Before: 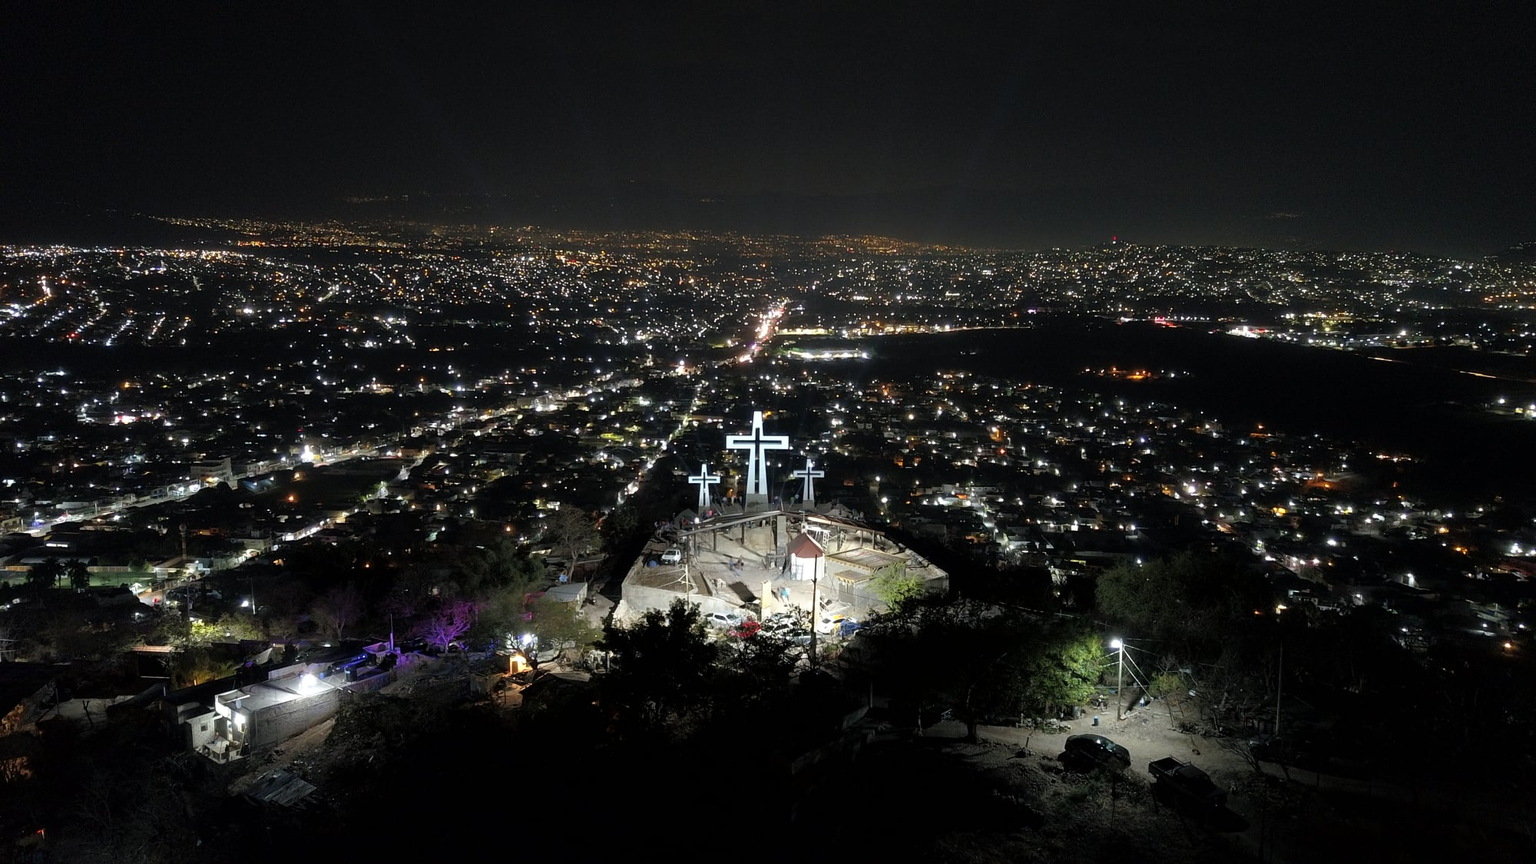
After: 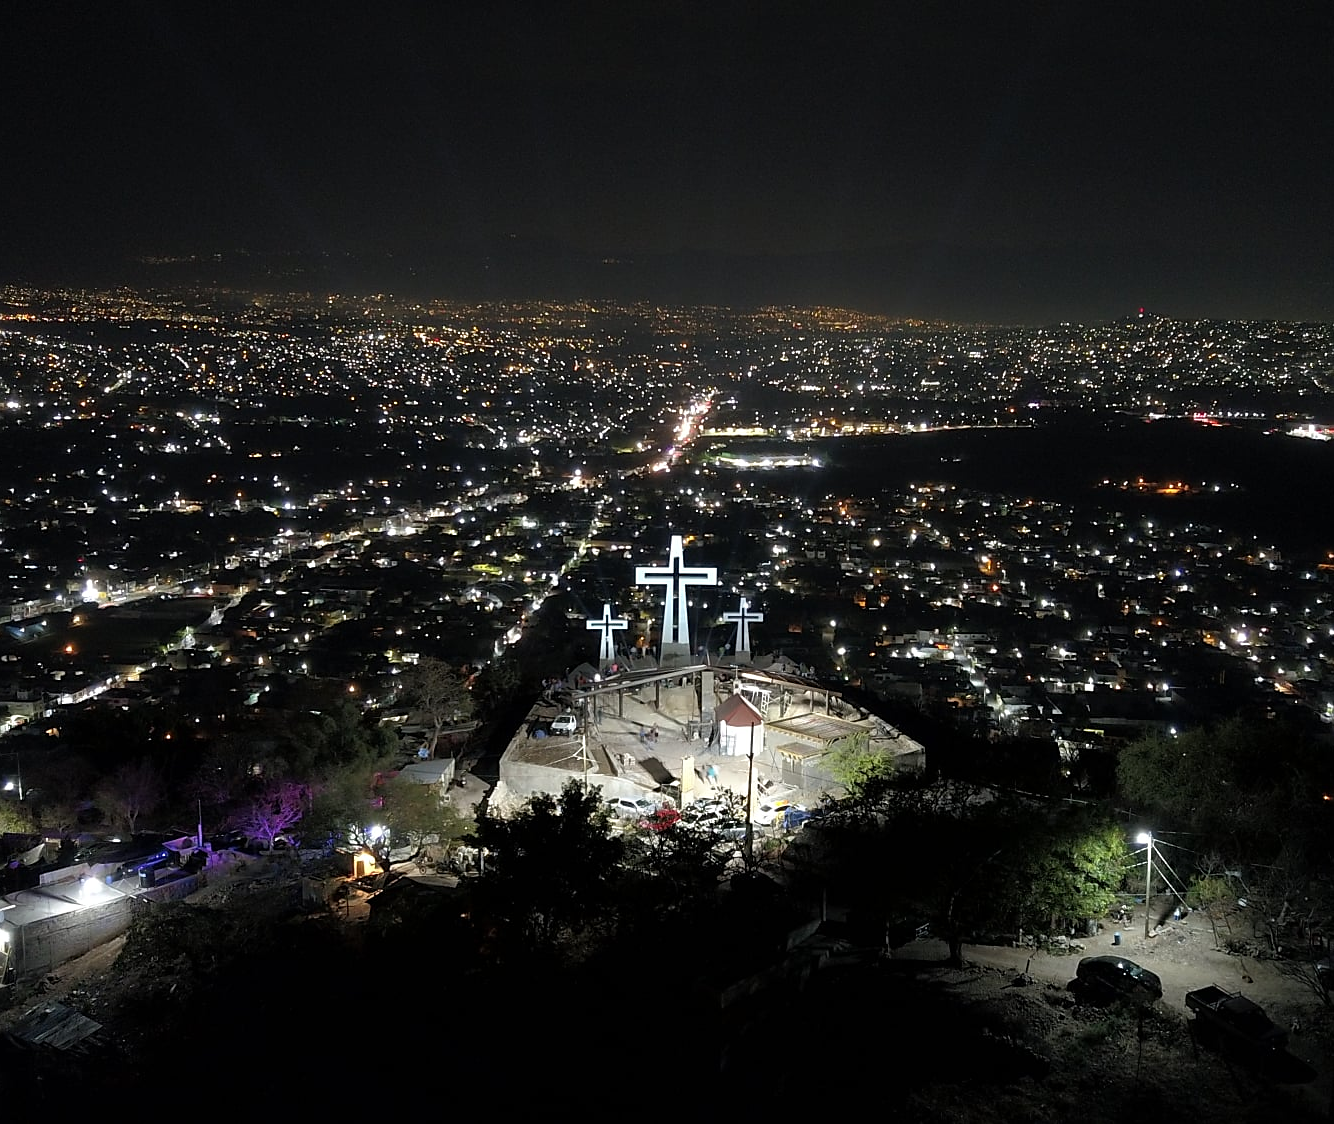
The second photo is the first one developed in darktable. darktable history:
crop and rotate: left 15.523%, right 17.739%
sharpen: radius 1.868, amount 0.405, threshold 1.659
